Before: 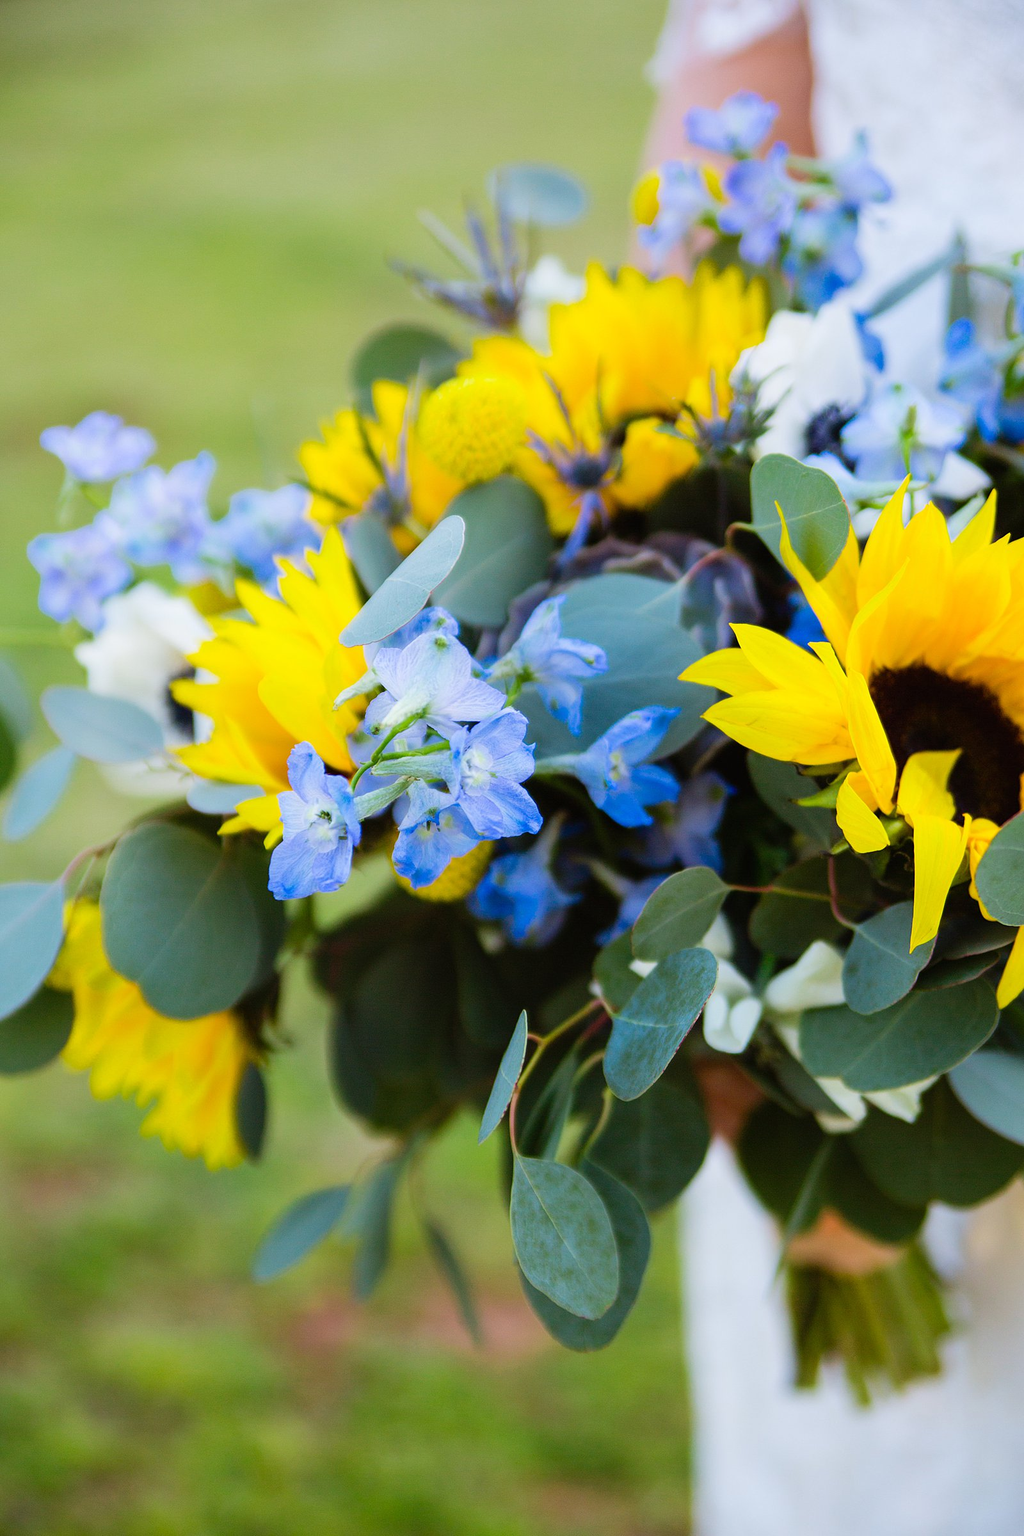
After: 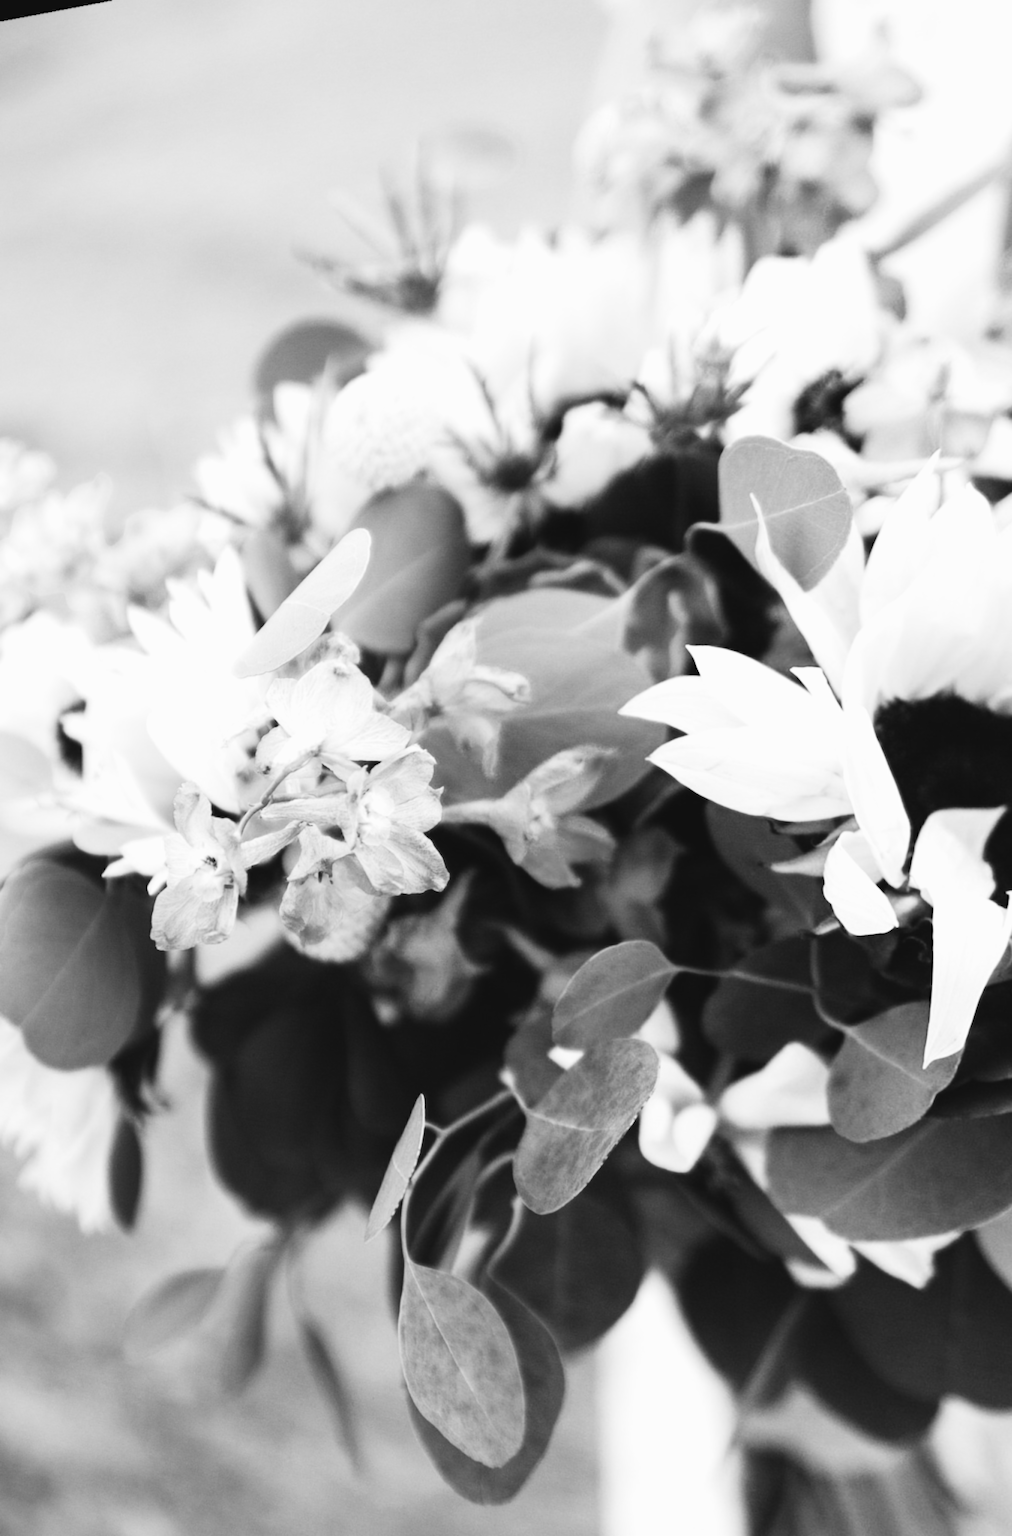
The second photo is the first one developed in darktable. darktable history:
exposure: black level correction 0.001, exposure 0.5 EV, compensate exposure bias true, compensate highlight preservation false
crop: left 7.598%, right 7.873%
levels: levels [0.016, 0.484, 0.953]
rotate and perspective: rotation 1.69°, lens shift (vertical) -0.023, lens shift (horizontal) -0.291, crop left 0.025, crop right 0.988, crop top 0.092, crop bottom 0.842
contrast brightness saturation: contrast -0.11
lowpass: radius 0.76, contrast 1.56, saturation 0, unbound 0
